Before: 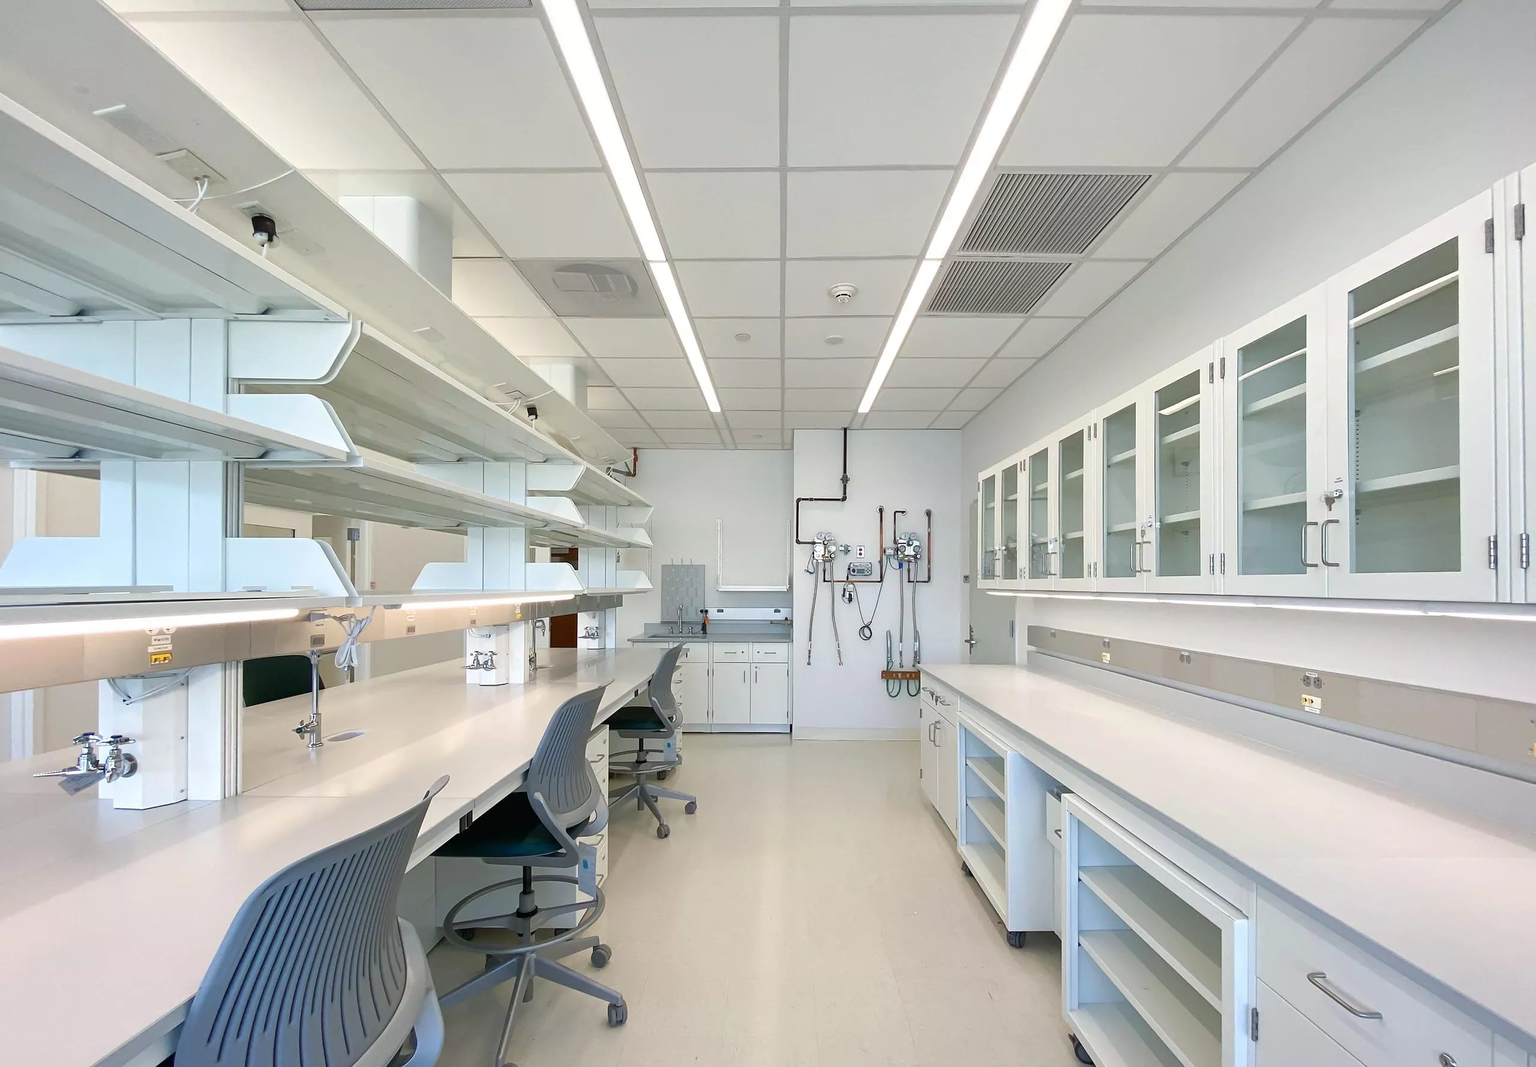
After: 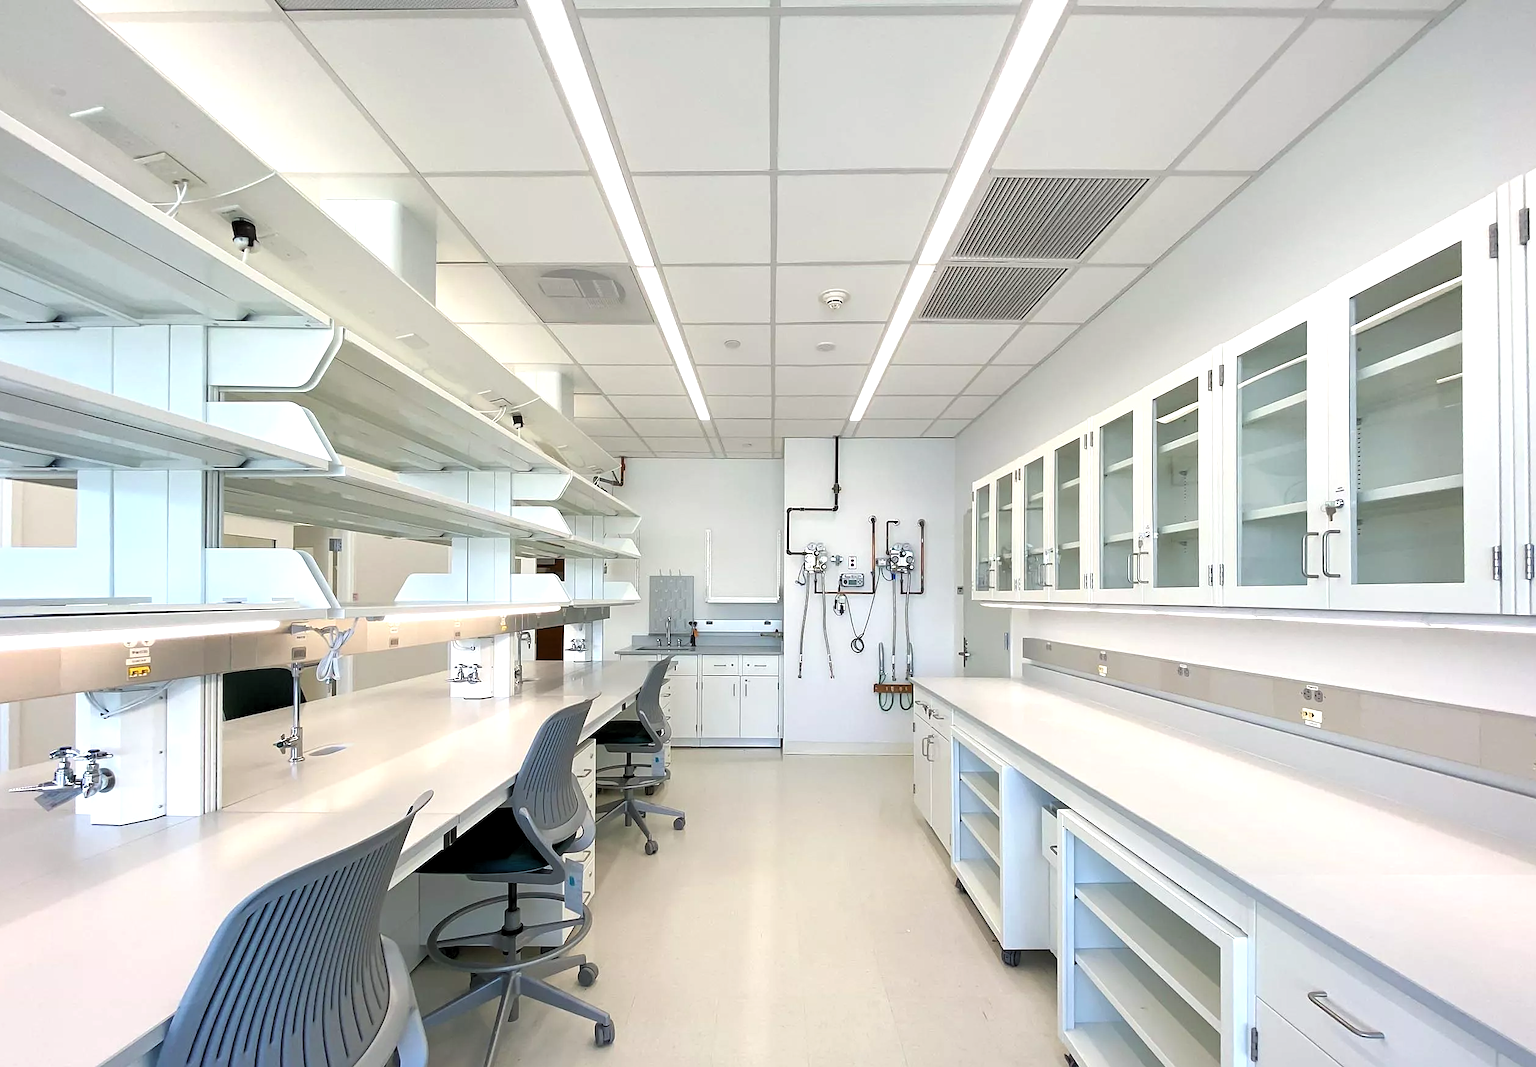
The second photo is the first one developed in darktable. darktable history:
sharpen: amount 0.207
crop: left 1.627%, right 0.287%, bottom 1.804%
levels: levels [0.055, 0.477, 0.9]
